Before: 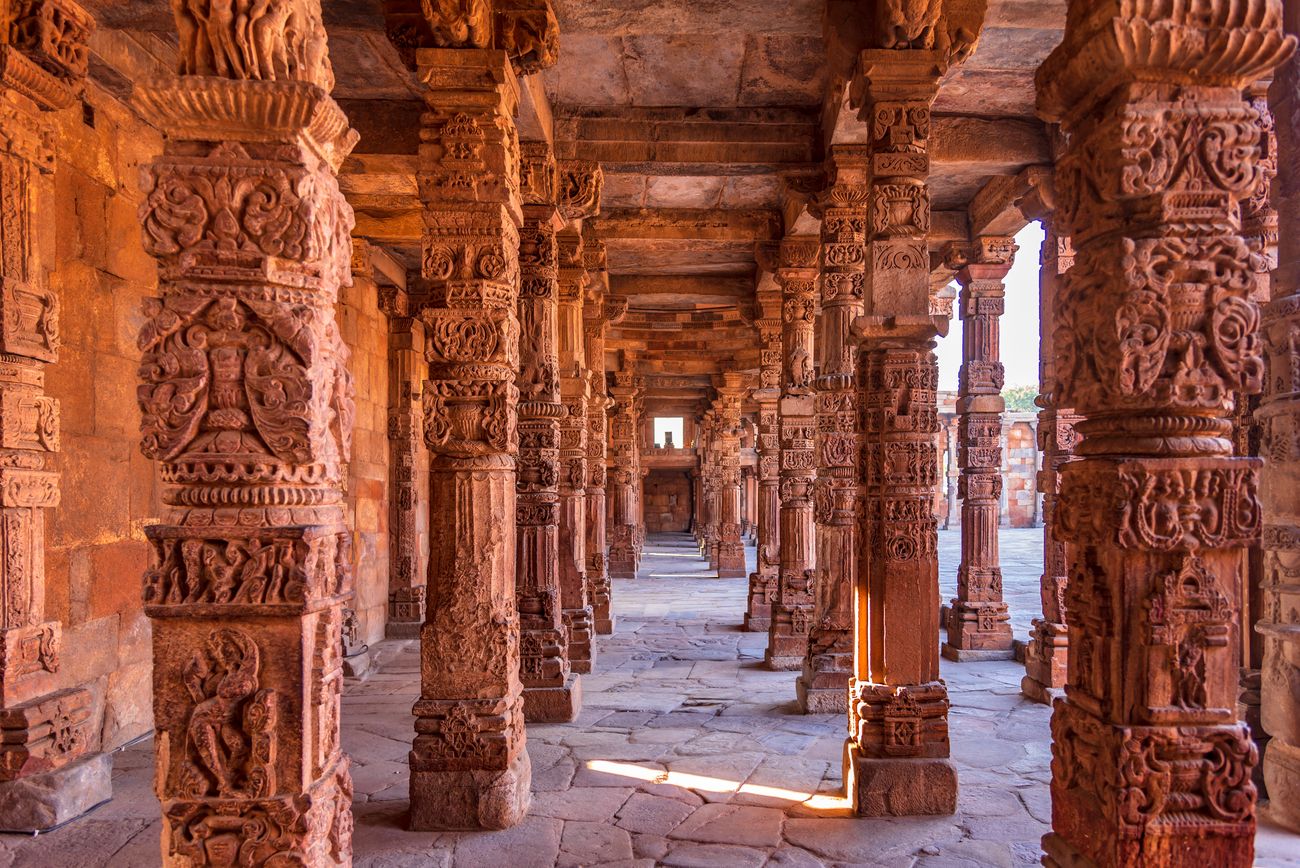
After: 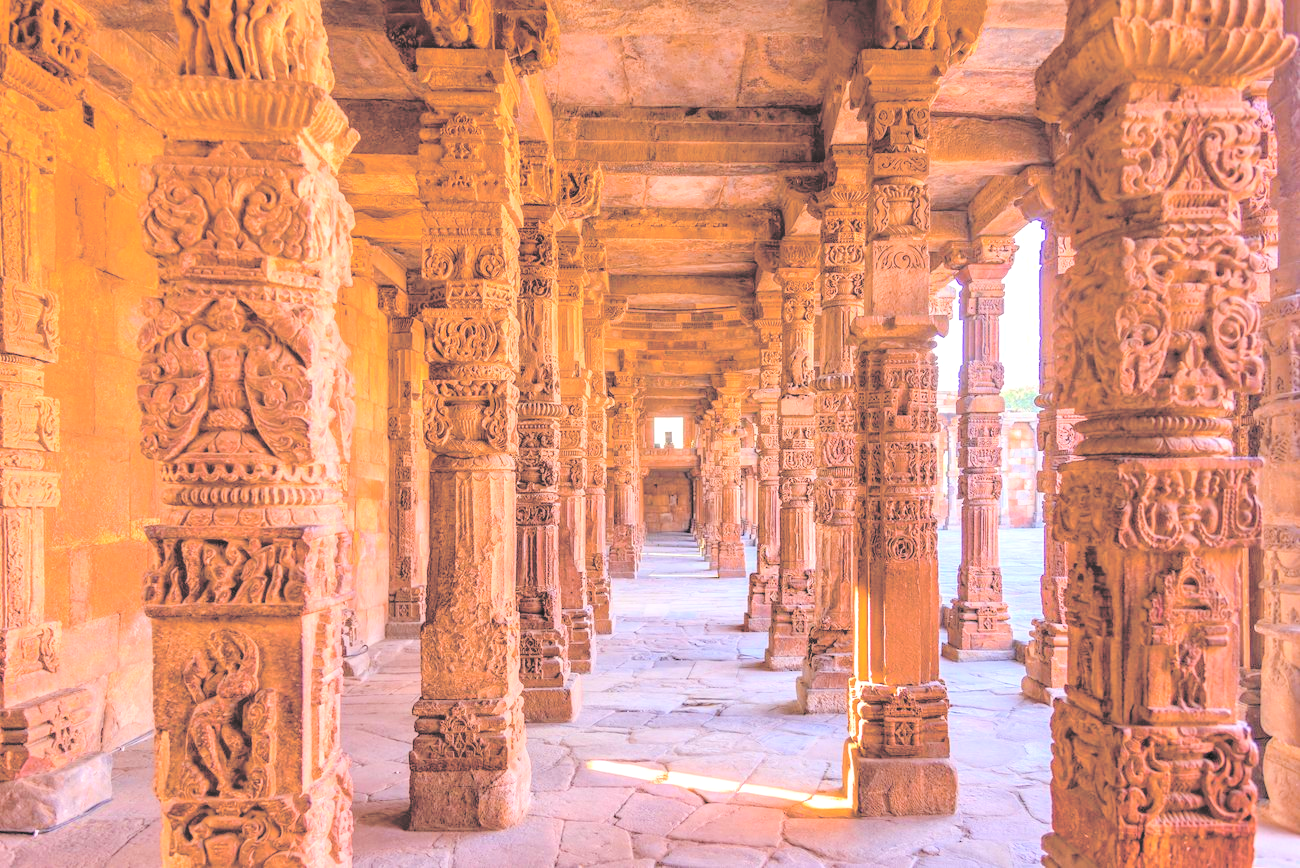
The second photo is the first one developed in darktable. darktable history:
color balance rgb: perceptual saturation grading › global saturation 27.608%, perceptual saturation grading › highlights -25.551%, perceptual saturation grading › shadows 24.997%, perceptual brilliance grading › global brilliance -18.2%, perceptual brilliance grading › highlights 28.596%, global vibrance 20%
contrast brightness saturation: brightness 0.992
